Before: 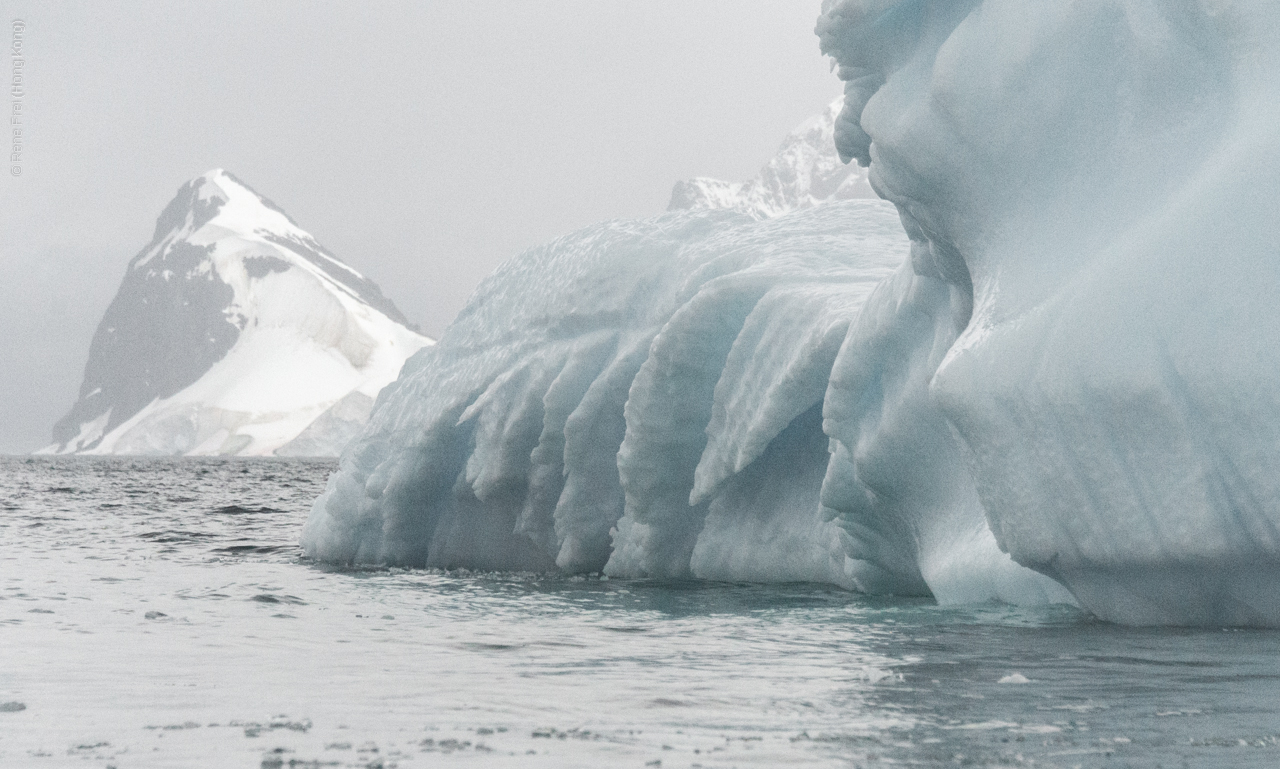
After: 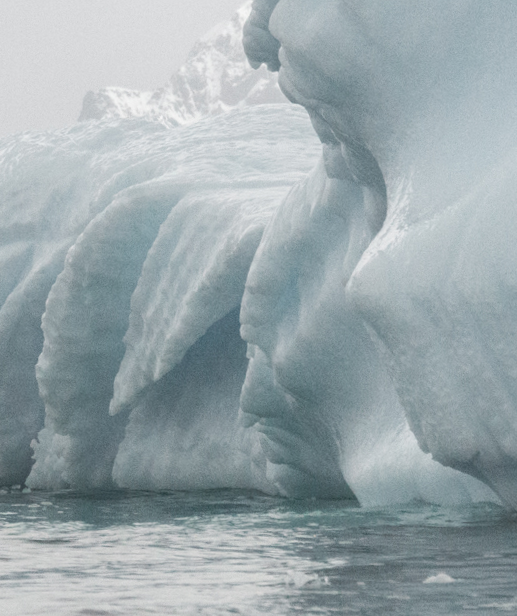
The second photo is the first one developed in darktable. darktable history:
crop: left 45.721%, top 13.393%, right 14.118%, bottom 10.01%
rotate and perspective: rotation -1.75°, automatic cropping off
